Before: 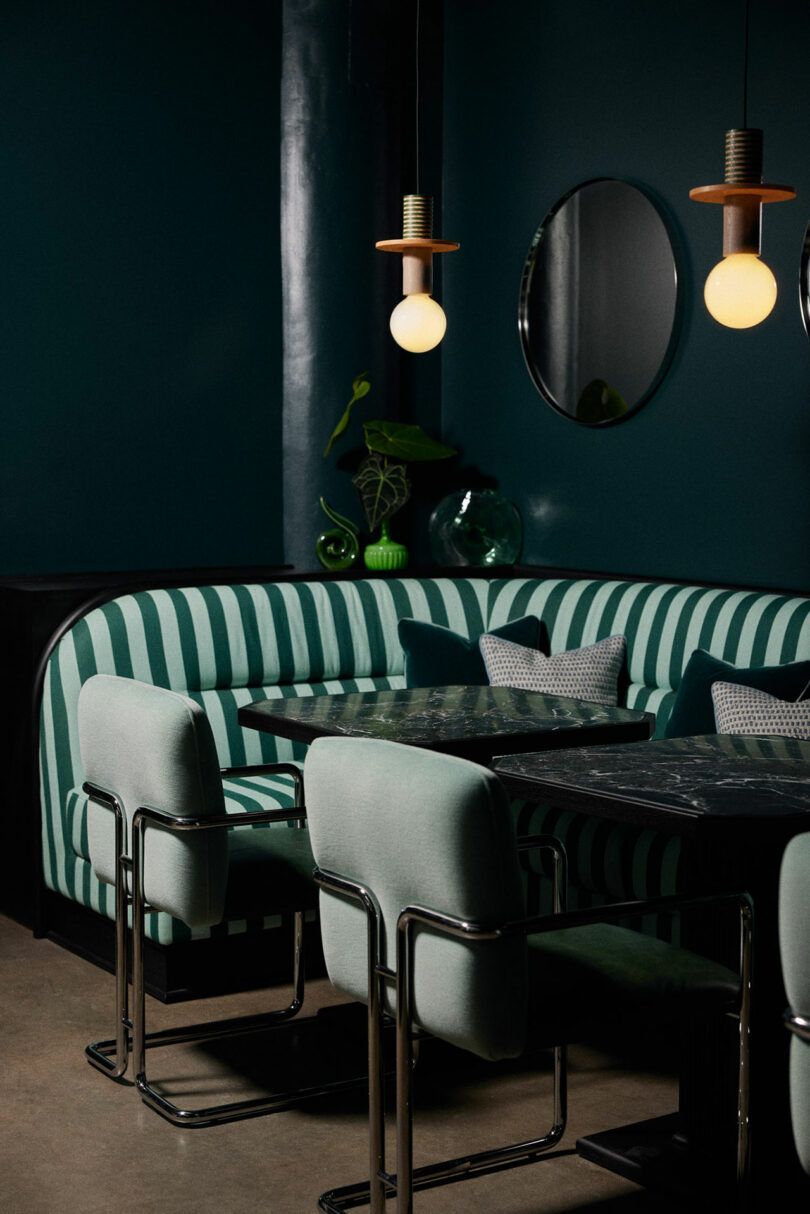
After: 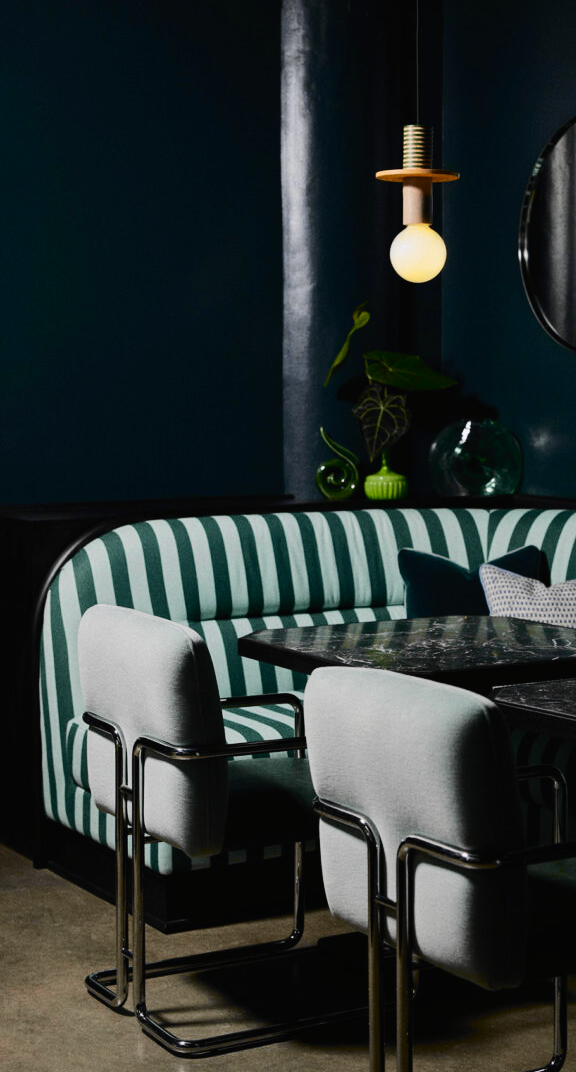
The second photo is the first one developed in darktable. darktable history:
white balance: emerald 1
tone curve: curves: ch0 [(0, 0.01) (0.097, 0.07) (0.204, 0.173) (0.447, 0.517) (0.539, 0.624) (0.733, 0.791) (0.879, 0.898) (1, 0.98)]; ch1 [(0, 0) (0.393, 0.415) (0.447, 0.448) (0.485, 0.494) (0.523, 0.509) (0.545, 0.541) (0.574, 0.561) (0.648, 0.674) (1, 1)]; ch2 [(0, 0) (0.369, 0.388) (0.449, 0.431) (0.499, 0.5) (0.521, 0.51) (0.53, 0.54) (0.564, 0.569) (0.674, 0.735) (1, 1)], color space Lab, independent channels, preserve colors none
crop: top 5.803%, right 27.864%, bottom 5.804%
color calibration: illuminant custom, x 0.348, y 0.366, temperature 4940.58 K
